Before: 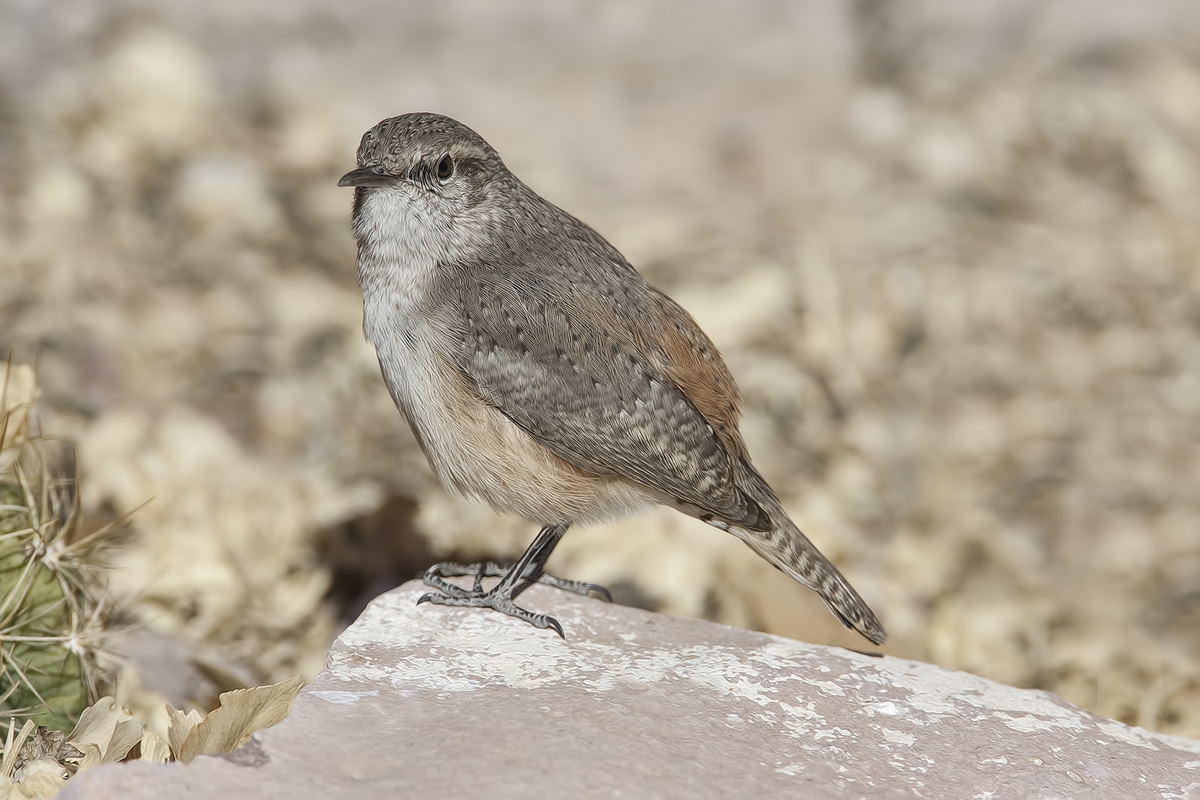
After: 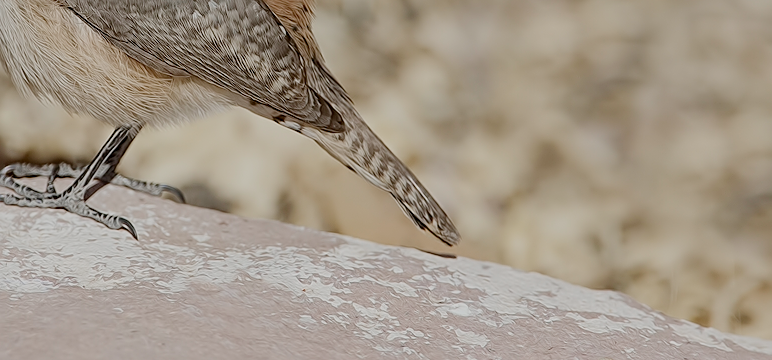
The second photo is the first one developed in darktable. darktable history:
crop and rotate: left 35.654%, top 49.945%, bottom 4.938%
sharpen: on, module defaults
velvia: strength 14.69%
filmic rgb: black relative exposure -8.75 EV, white relative exposure 4.98 EV, target black luminance 0%, hardness 3.77, latitude 65.72%, contrast 0.833, shadows ↔ highlights balance 19.83%, preserve chrominance no, color science v5 (2021)
